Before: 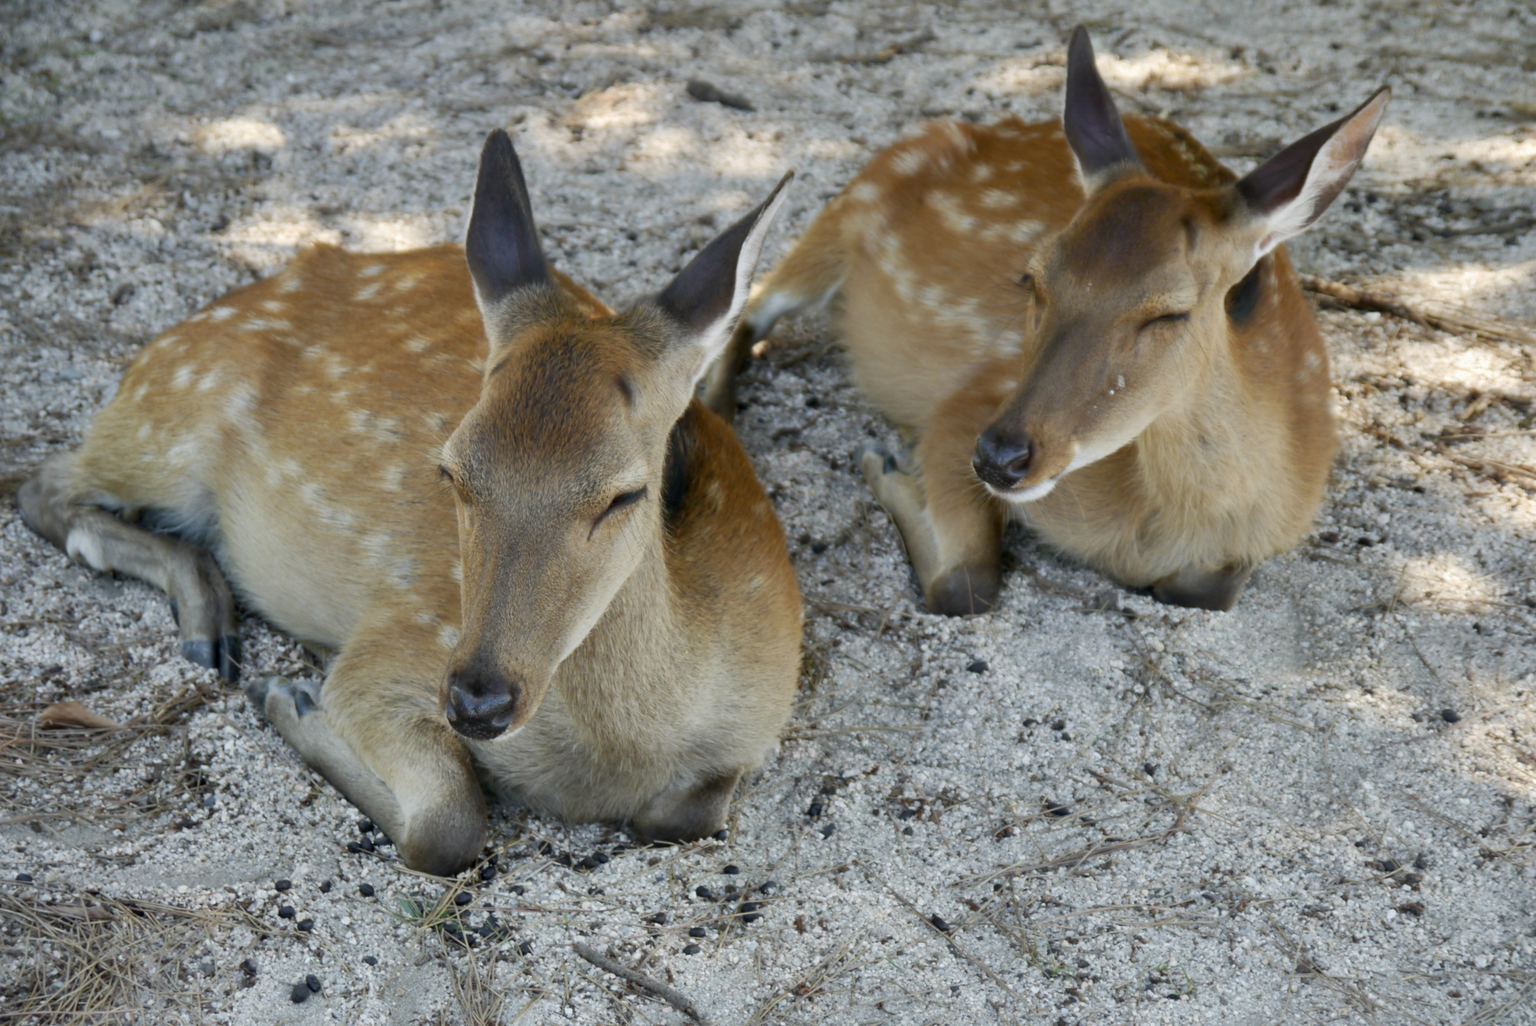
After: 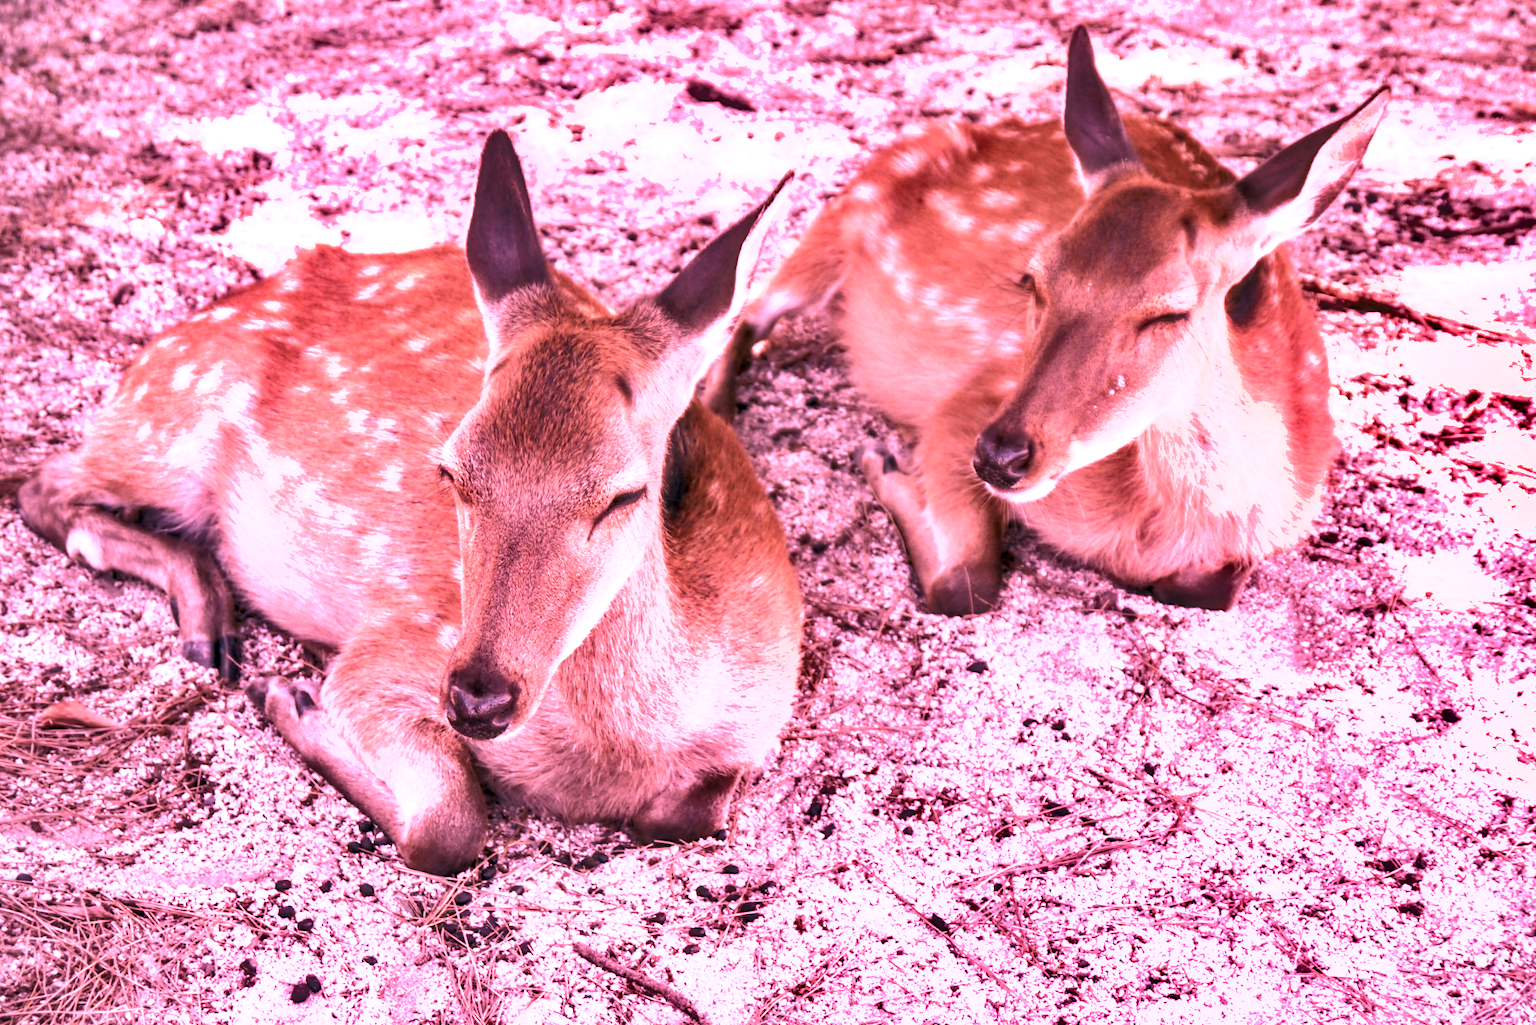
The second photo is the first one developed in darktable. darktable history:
basic adjustments: exposure 0.18 EV, brightness 0.05, saturation -0.32, vibrance 0.13
shadows and highlights: white point adjustment 1, soften with gaussian
white balance: red 2.501, blue 1.528
local contrast: highlights 40%, shadows 60%, detail 136%, midtone range 0.514
